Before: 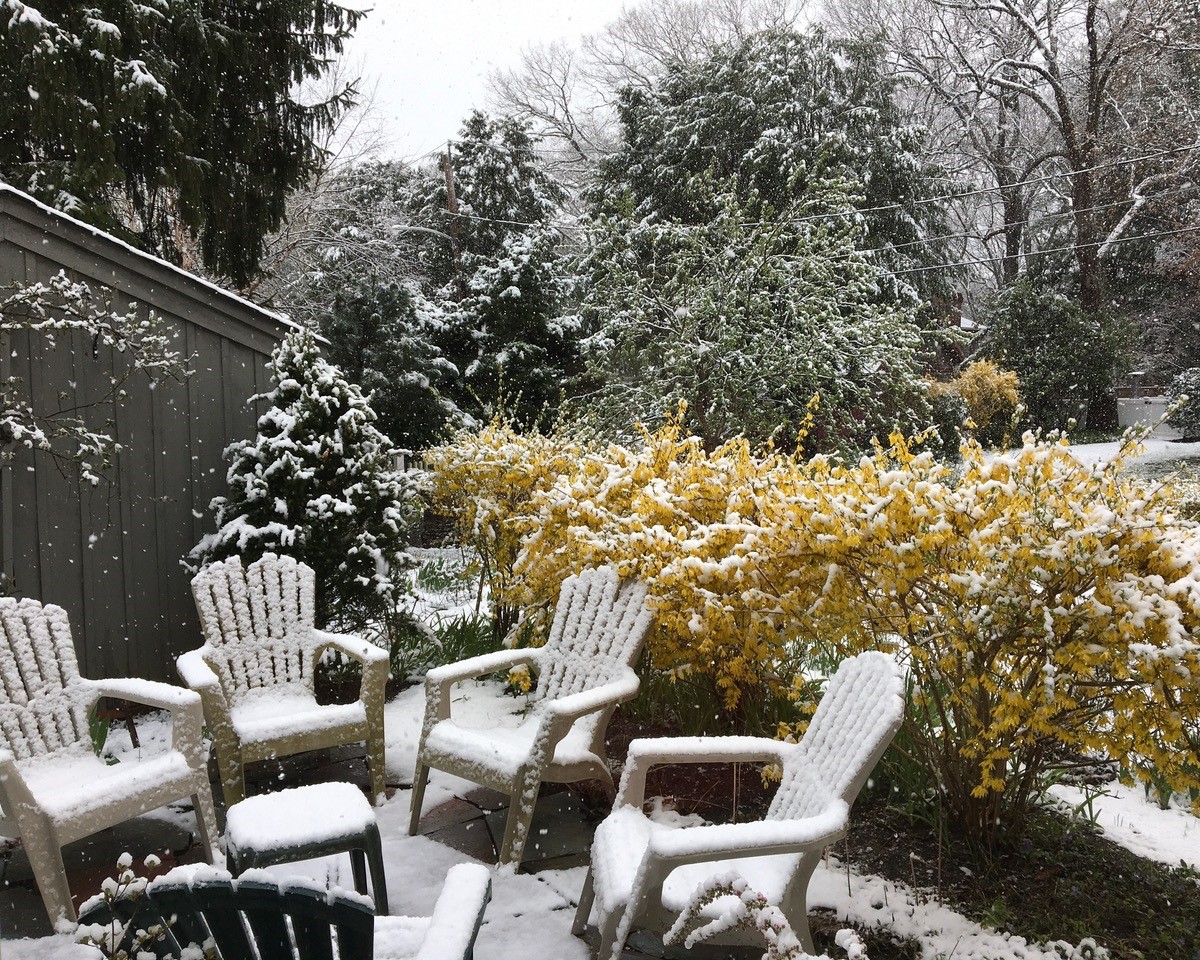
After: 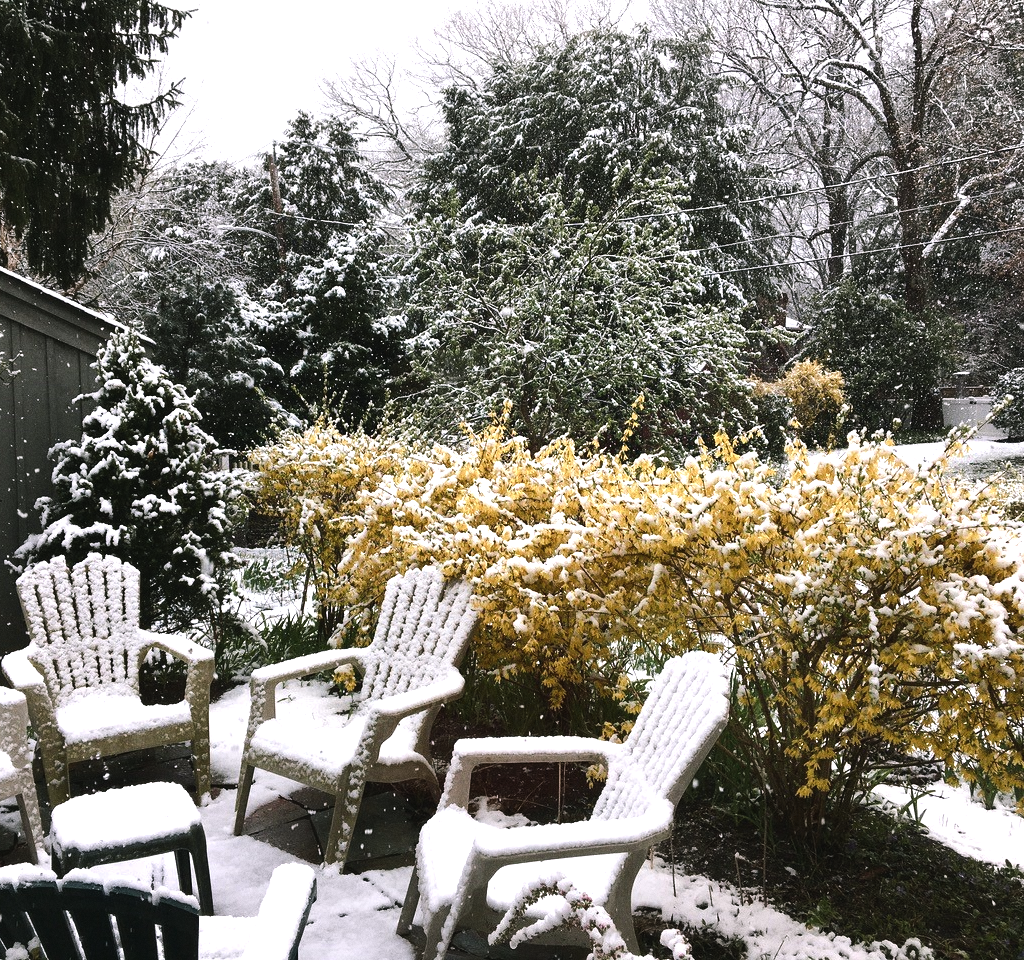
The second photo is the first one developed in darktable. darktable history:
grain: coarseness 0.09 ISO
crop and rotate: left 14.584%
color balance rgb: shadows lift › chroma 2%, shadows lift › hue 135.47°, highlights gain › chroma 2%, highlights gain › hue 291.01°, global offset › luminance 0.5%, perceptual saturation grading › global saturation -10.8%, perceptual saturation grading › highlights -26.83%, perceptual saturation grading › shadows 21.25%, perceptual brilliance grading › highlights 17.77%, perceptual brilliance grading › mid-tones 31.71%, perceptual brilliance grading › shadows -31.01%, global vibrance 24.91%
